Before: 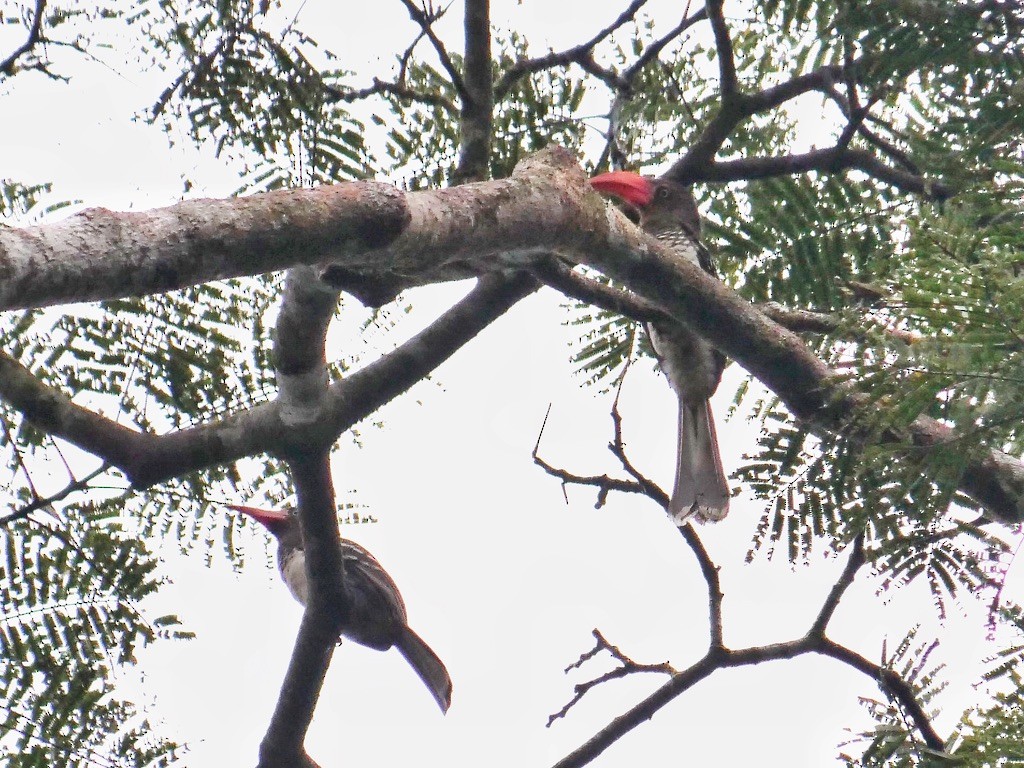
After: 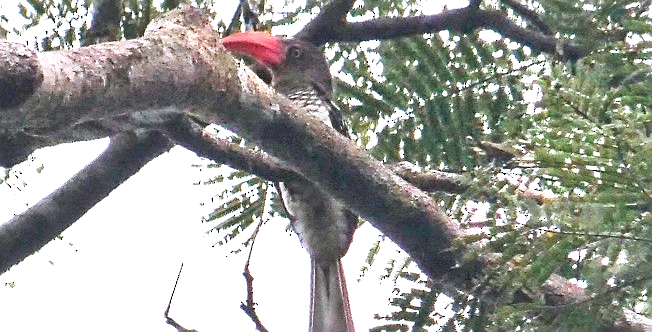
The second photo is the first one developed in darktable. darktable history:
exposure: black level correction 0, exposure 0.7 EV, compensate exposure bias true, compensate highlight preservation false
crop: left 36.005%, top 18.293%, right 0.31%, bottom 38.444%
sharpen: on, module defaults
color correction: highlights a* -0.137, highlights b* -5.91, shadows a* -0.137, shadows b* -0.137
